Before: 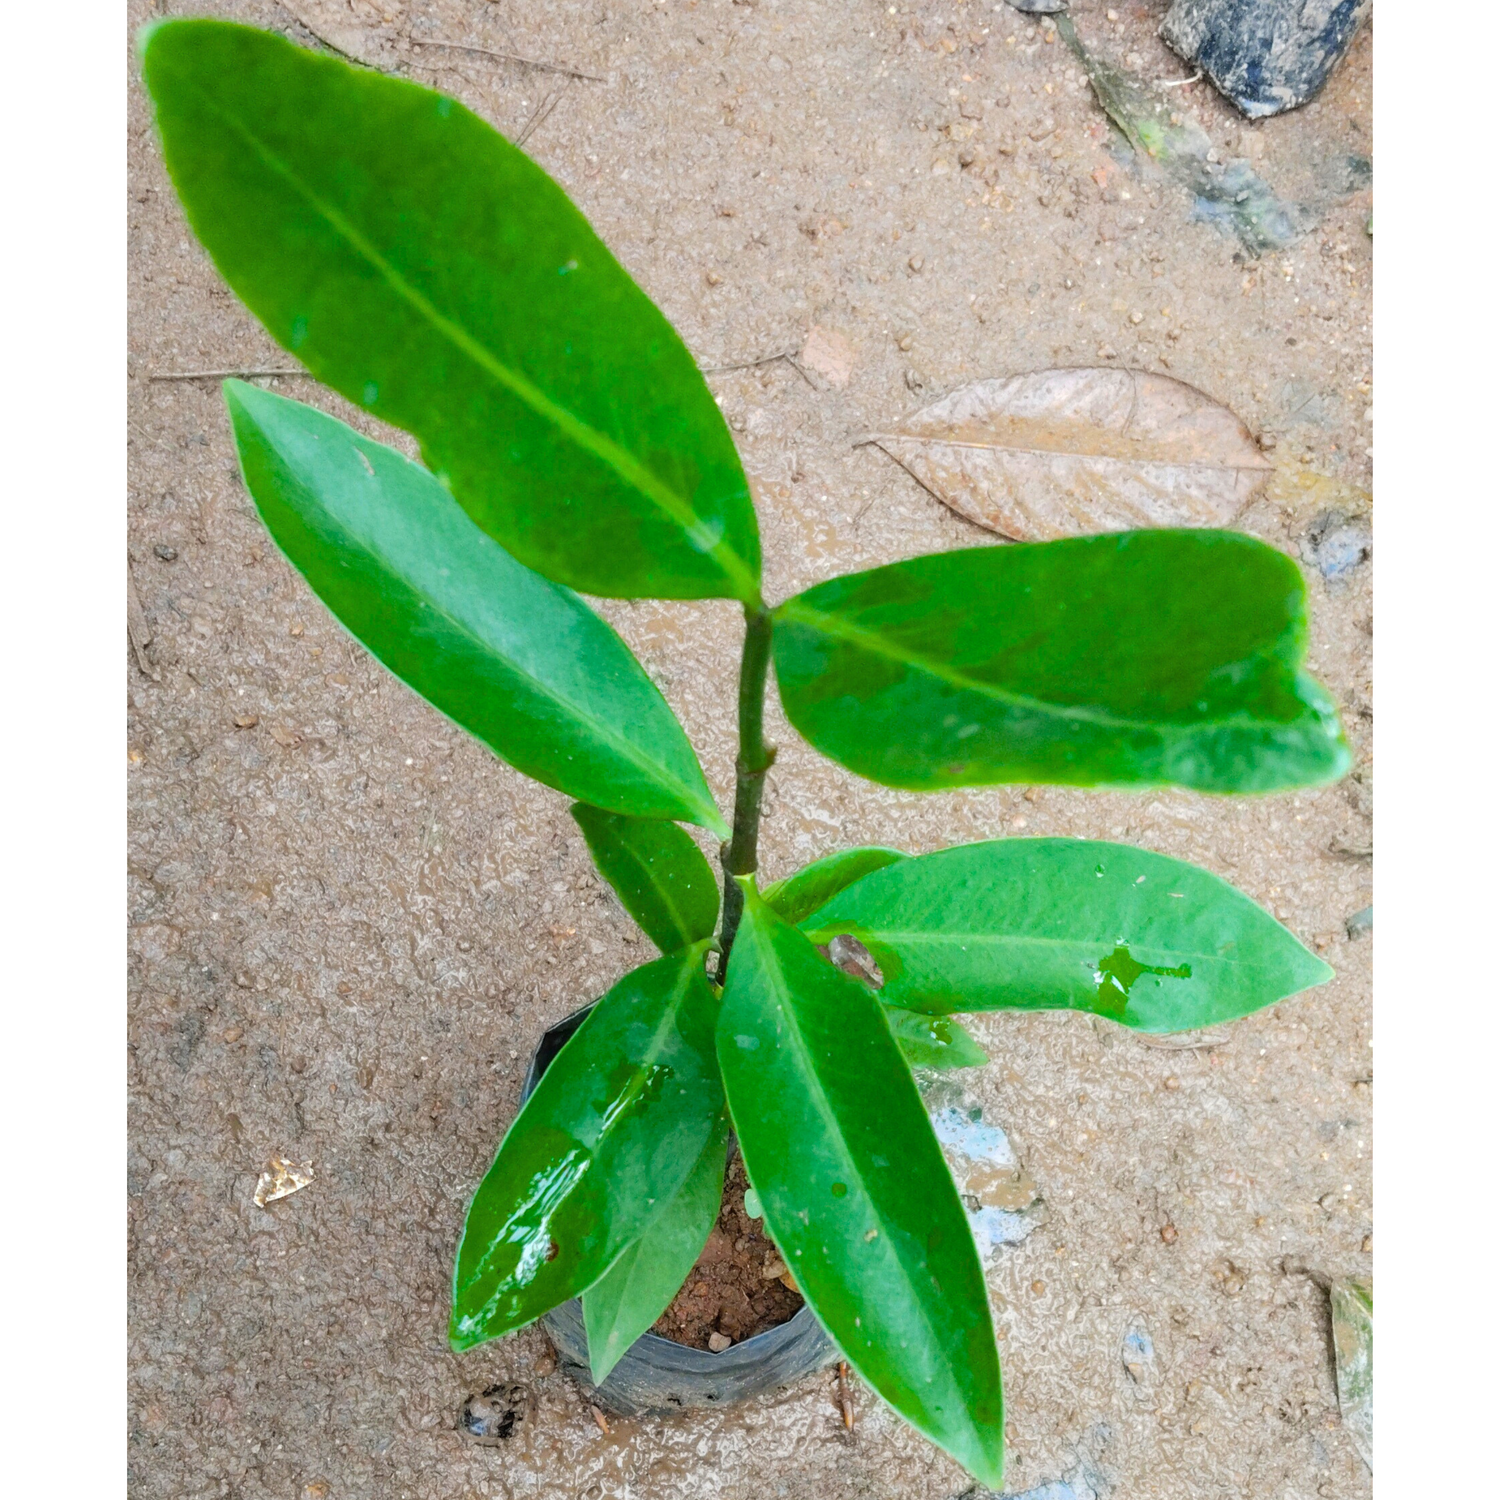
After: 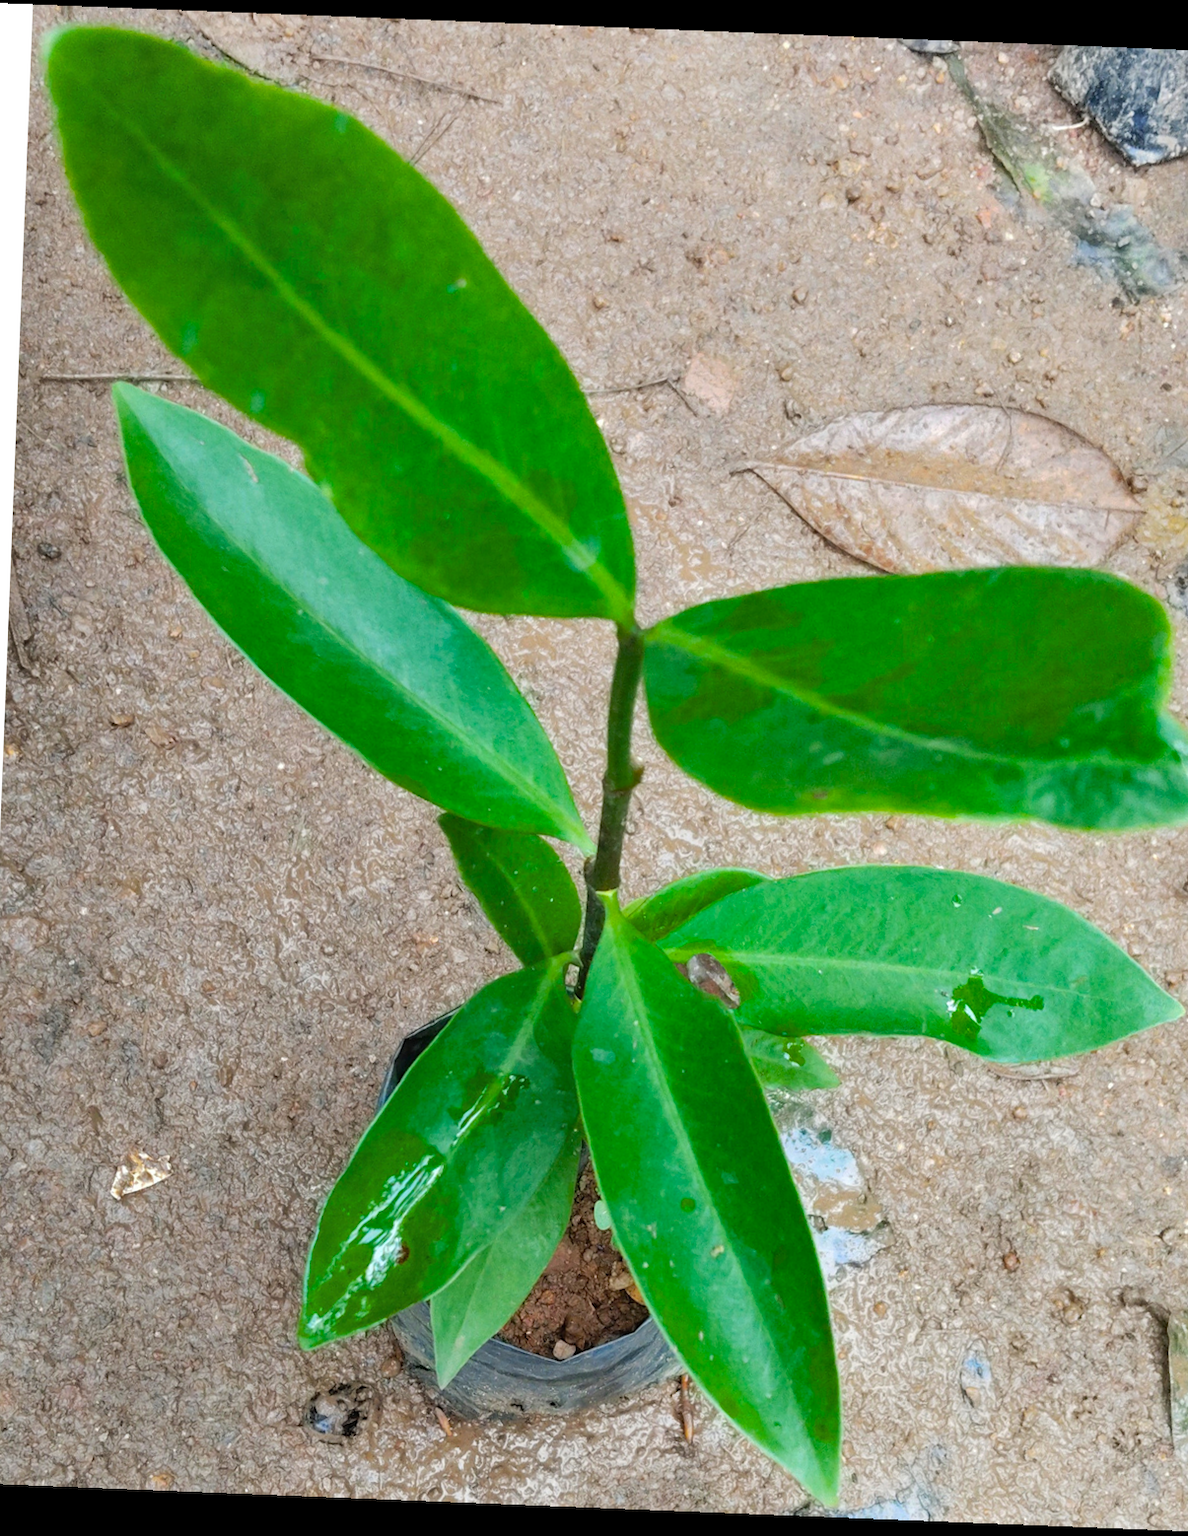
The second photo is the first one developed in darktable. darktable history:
crop: left 9.88%, right 12.664%
shadows and highlights: shadows 22.7, highlights -48.71, soften with gaussian
rotate and perspective: rotation 2.27°, automatic cropping off
tone curve: curves: ch0 [(0, 0) (0.003, 0.003) (0.011, 0.011) (0.025, 0.025) (0.044, 0.044) (0.069, 0.069) (0.1, 0.099) (0.136, 0.135) (0.177, 0.176) (0.224, 0.223) (0.277, 0.275) (0.335, 0.333) (0.399, 0.396) (0.468, 0.465) (0.543, 0.545) (0.623, 0.625) (0.709, 0.71) (0.801, 0.801) (0.898, 0.898) (1, 1)], preserve colors none
